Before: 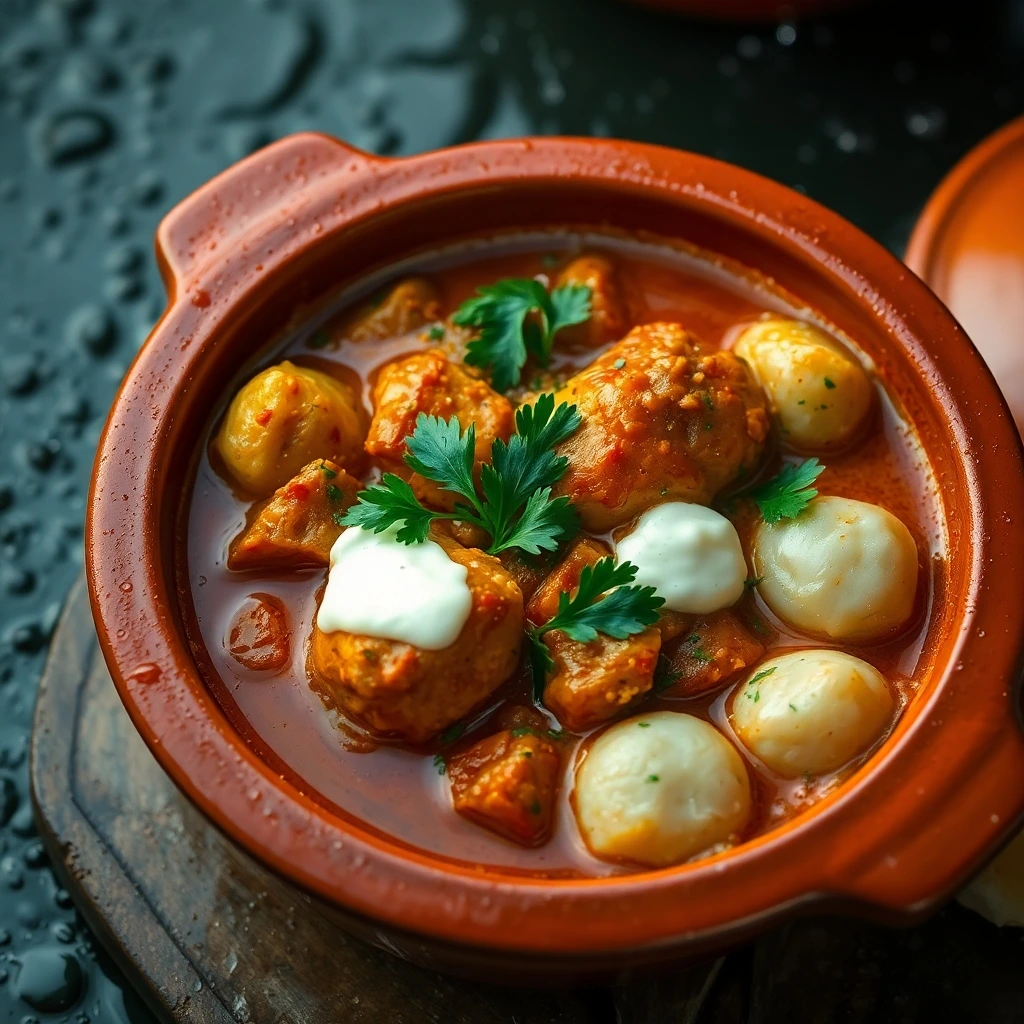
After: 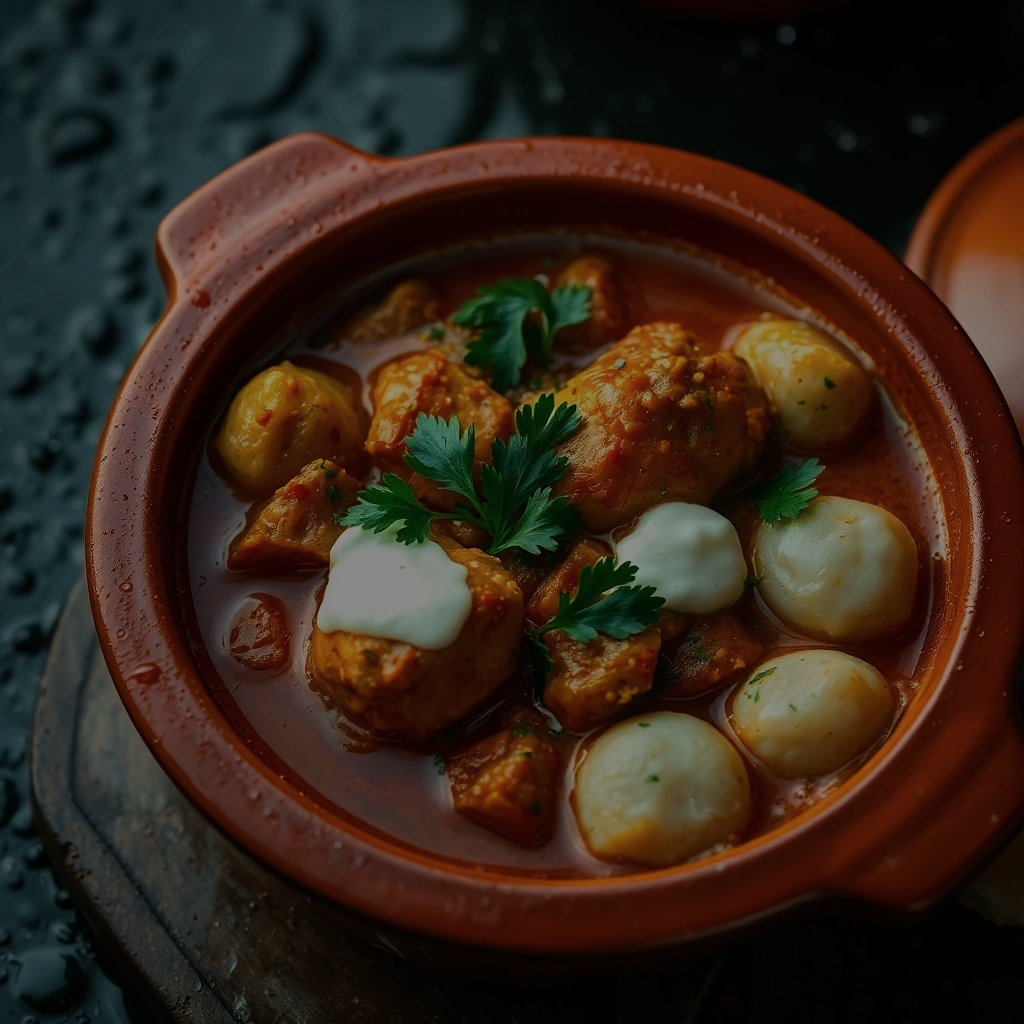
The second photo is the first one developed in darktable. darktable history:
contrast brightness saturation: saturation -0.07
tone equalizer: -8 EV -2 EV, -7 EV -1.97 EV, -6 EV -1.99 EV, -5 EV -1.97 EV, -4 EV -1.97 EV, -3 EV -1.98 EV, -2 EV -2 EV, -1 EV -1.61 EV, +0 EV -1.98 EV
